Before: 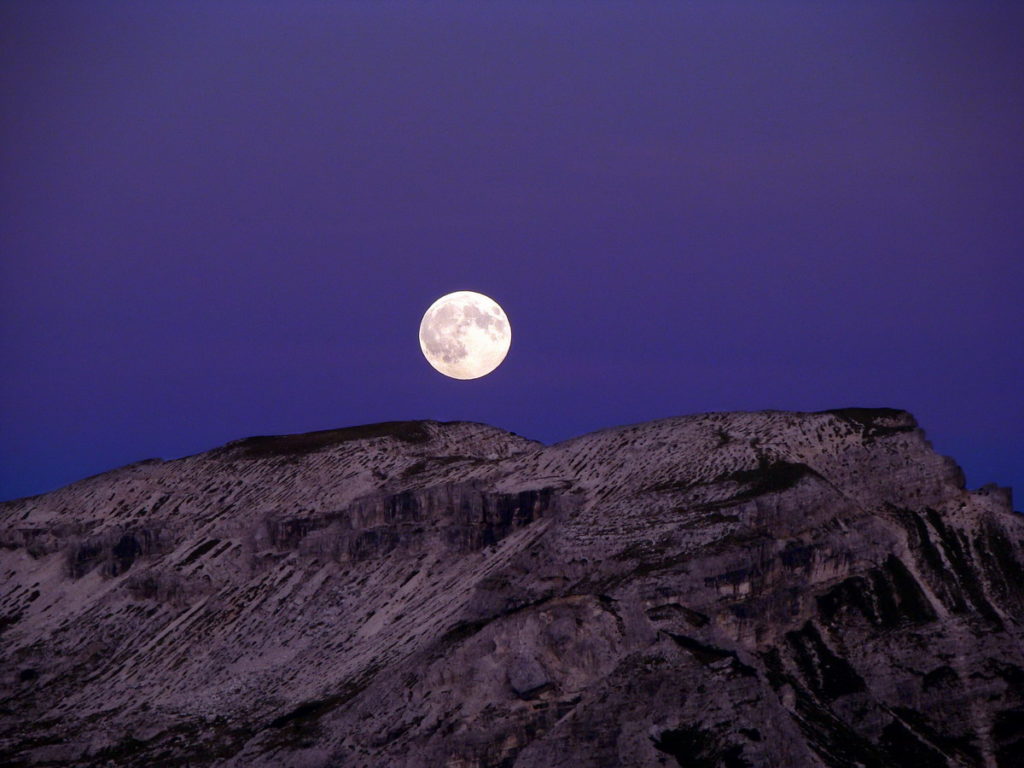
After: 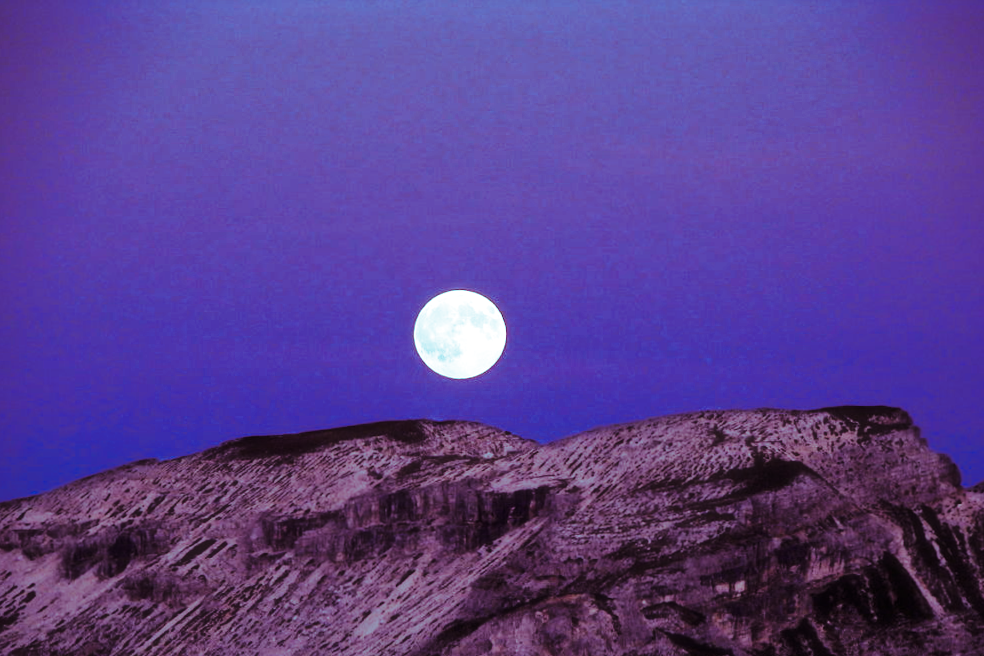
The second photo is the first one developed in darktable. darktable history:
white balance: red 1.066, blue 1.119
haze removal: strength -0.1, adaptive false
crop and rotate: angle 0.2°, left 0.275%, right 3.127%, bottom 14.18%
base curve: curves: ch0 [(0, 0) (0.028, 0.03) (0.121, 0.232) (0.46, 0.748) (0.859, 0.968) (1, 1)], preserve colors none
split-toning: shadows › hue 327.6°, highlights › hue 198°, highlights › saturation 0.55, balance -21.25, compress 0%
